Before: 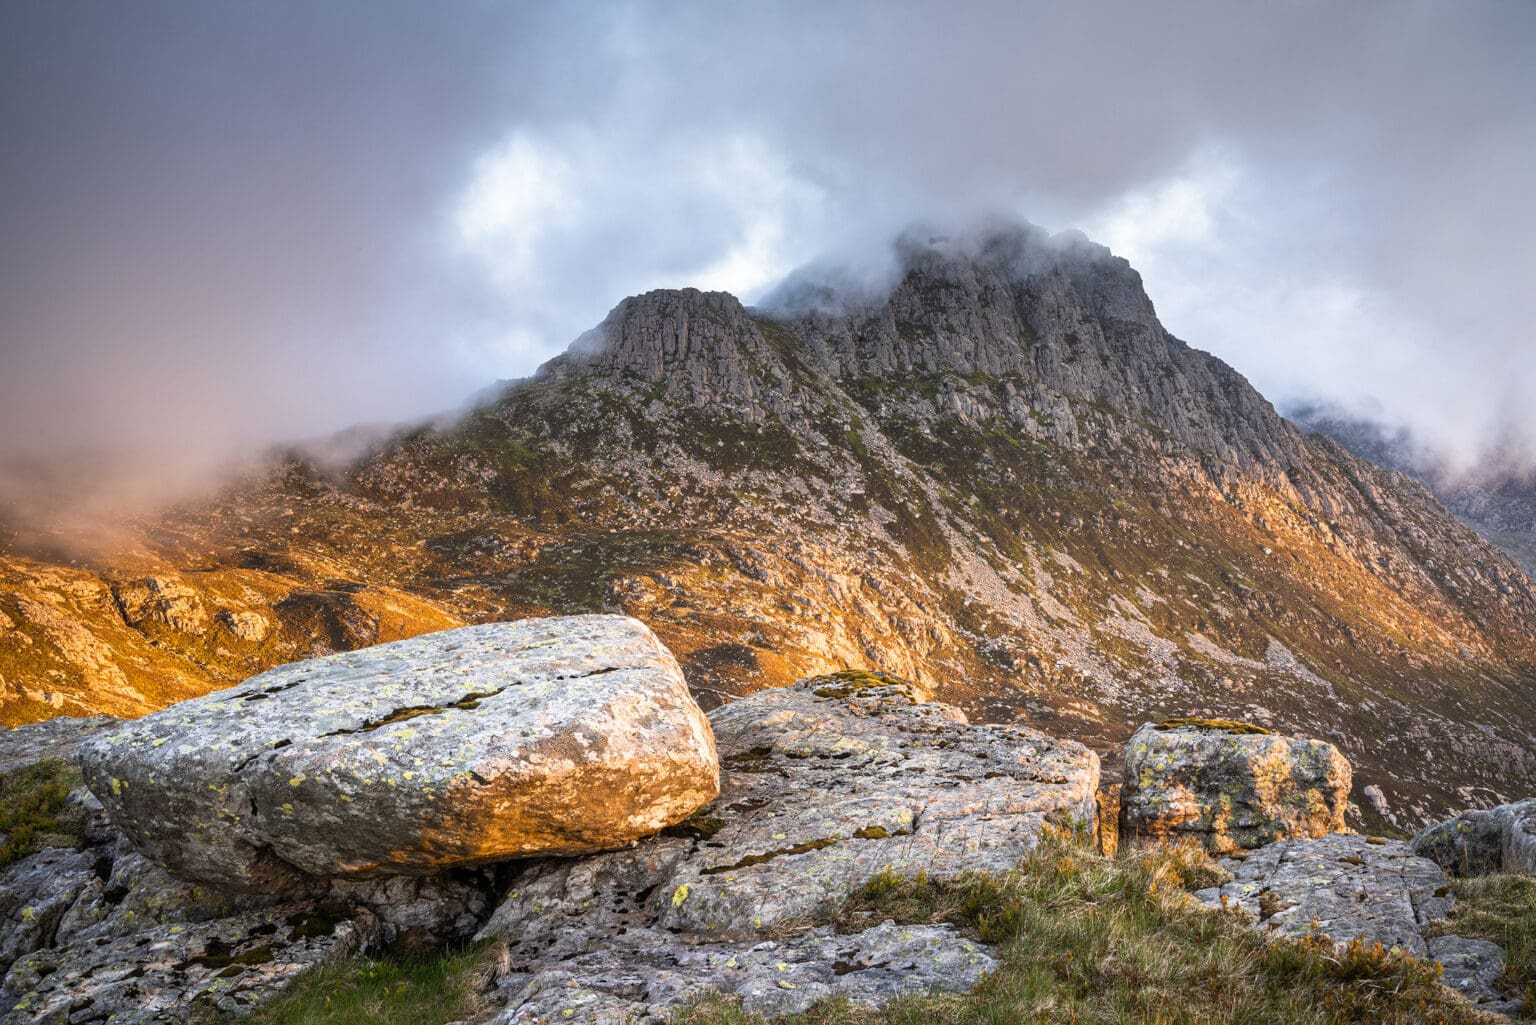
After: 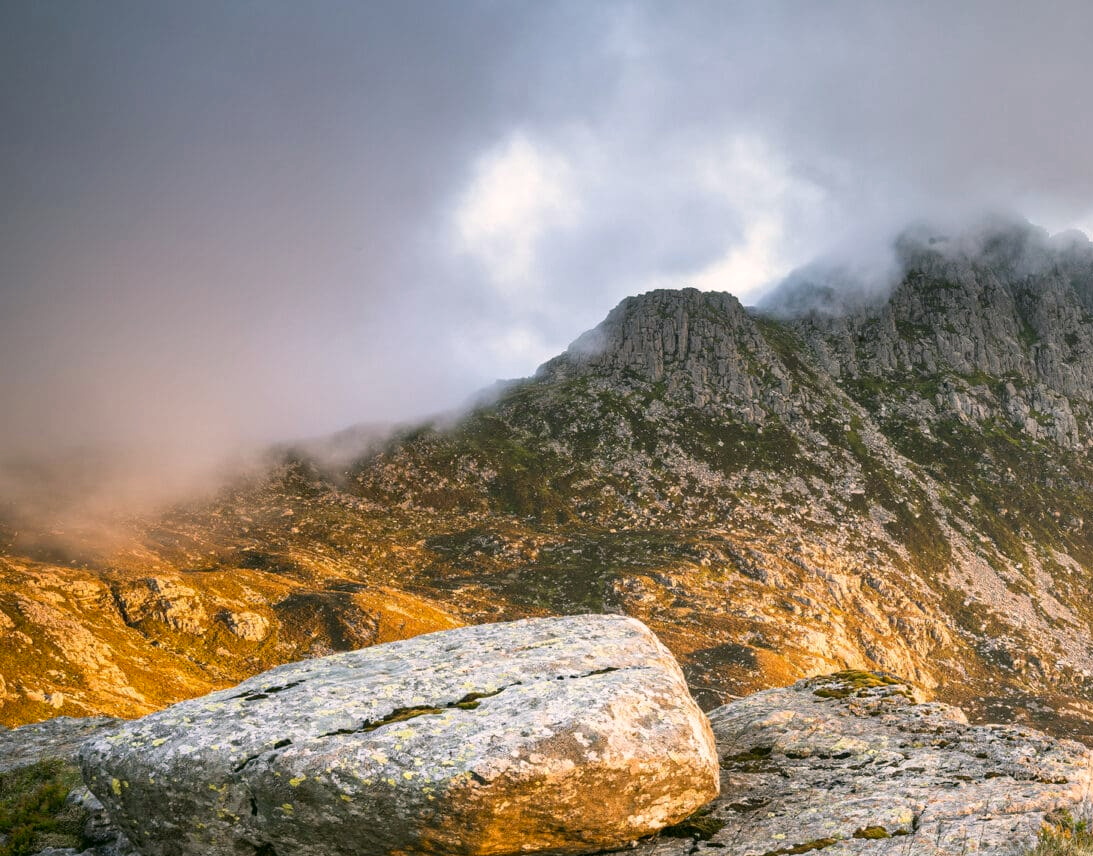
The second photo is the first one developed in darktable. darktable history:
crop: right 28.805%, bottom 16.417%
color correction: highlights a* 4.08, highlights b* 4.96, shadows a* -7.23, shadows b* 5
